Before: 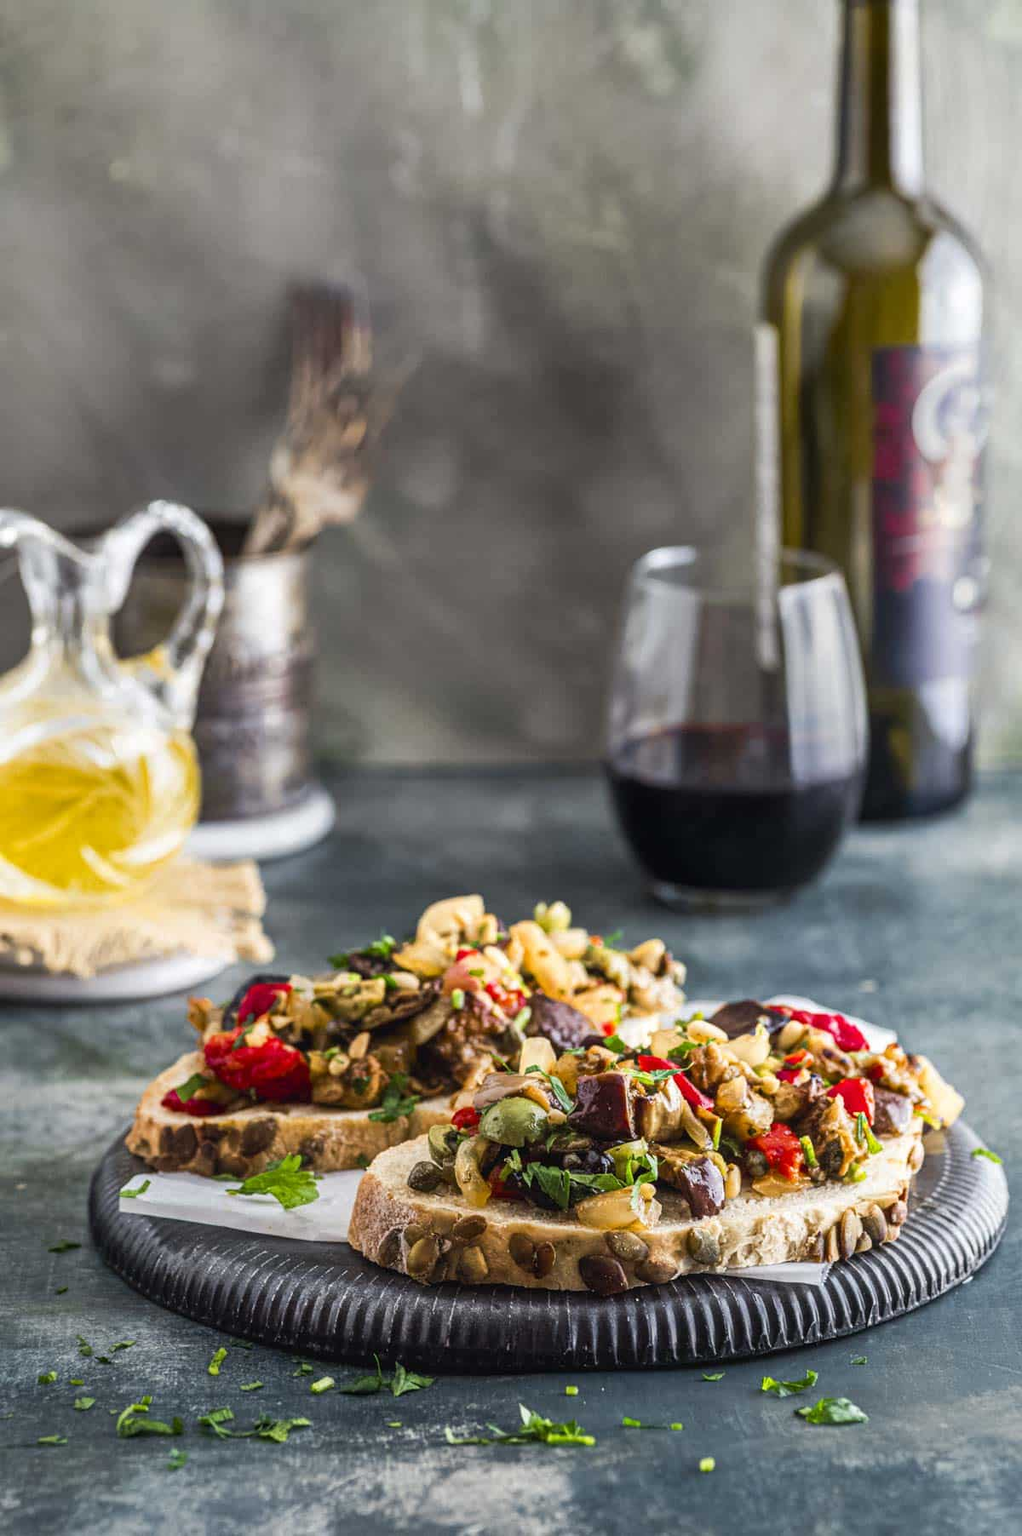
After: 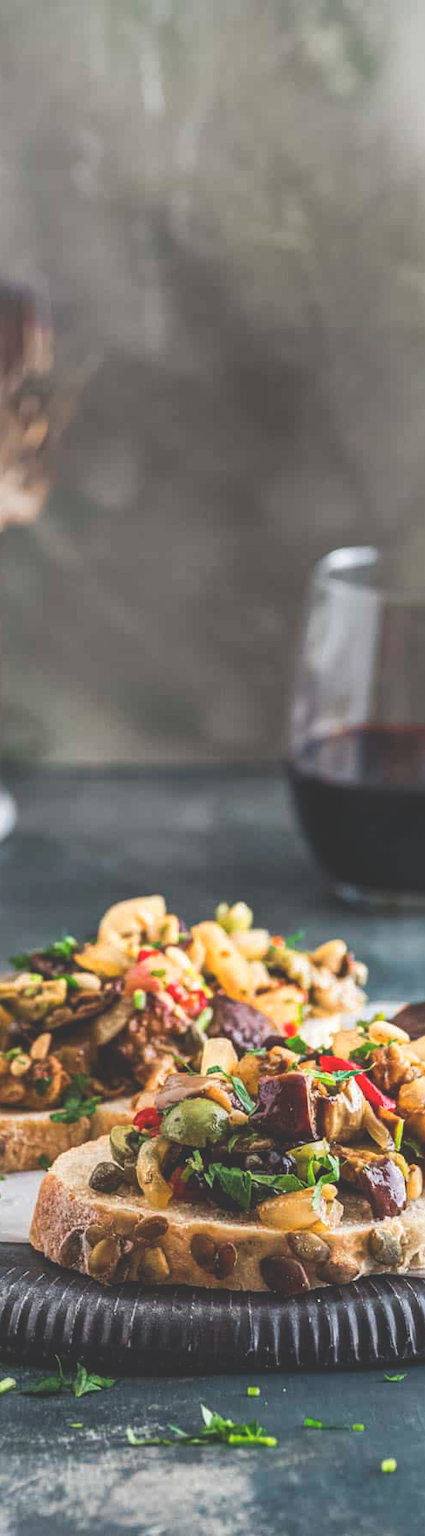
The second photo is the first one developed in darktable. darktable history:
exposure: black level correction -0.03, compensate highlight preservation false
color balance: contrast -0.5%
rgb levels: preserve colors max RGB
crop: left 31.229%, right 27.105%
